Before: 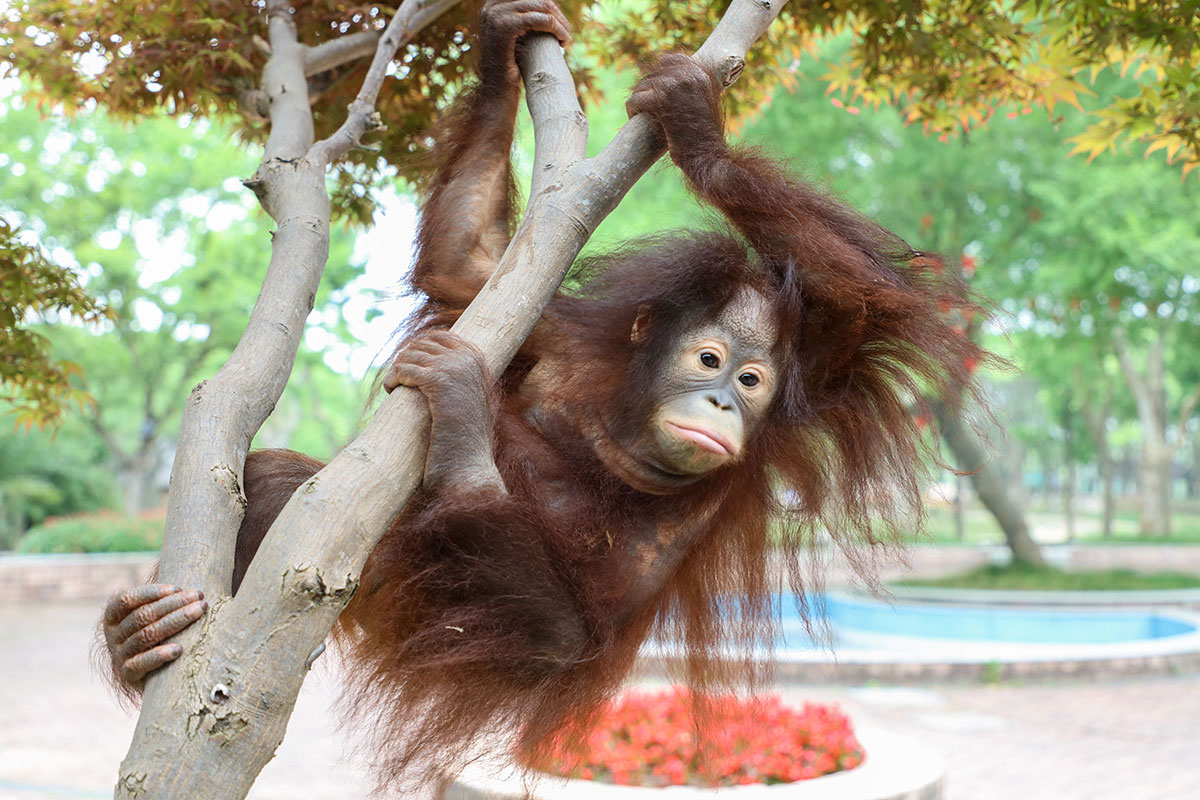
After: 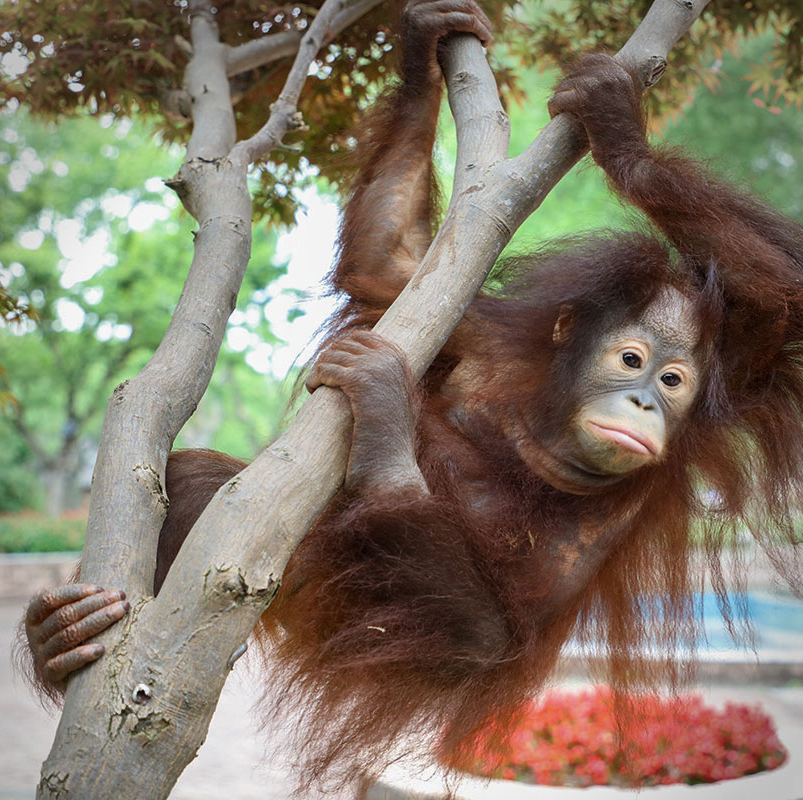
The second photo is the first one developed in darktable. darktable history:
shadows and highlights: shadows 43.86, white point adjustment -1.63, soften with gaussian
tone curve: curves: ch0 [(0, 0) (0.915, 0.89) (1, 1)], color space Lab, independent channels, preserve colors none
crop and rotate: left 6.531%, right 26.527%
vignetting: brightness -0.41, saturation -0.295, center (-0.037, 0.147), automatic ratio true, dithering 8-bit output
